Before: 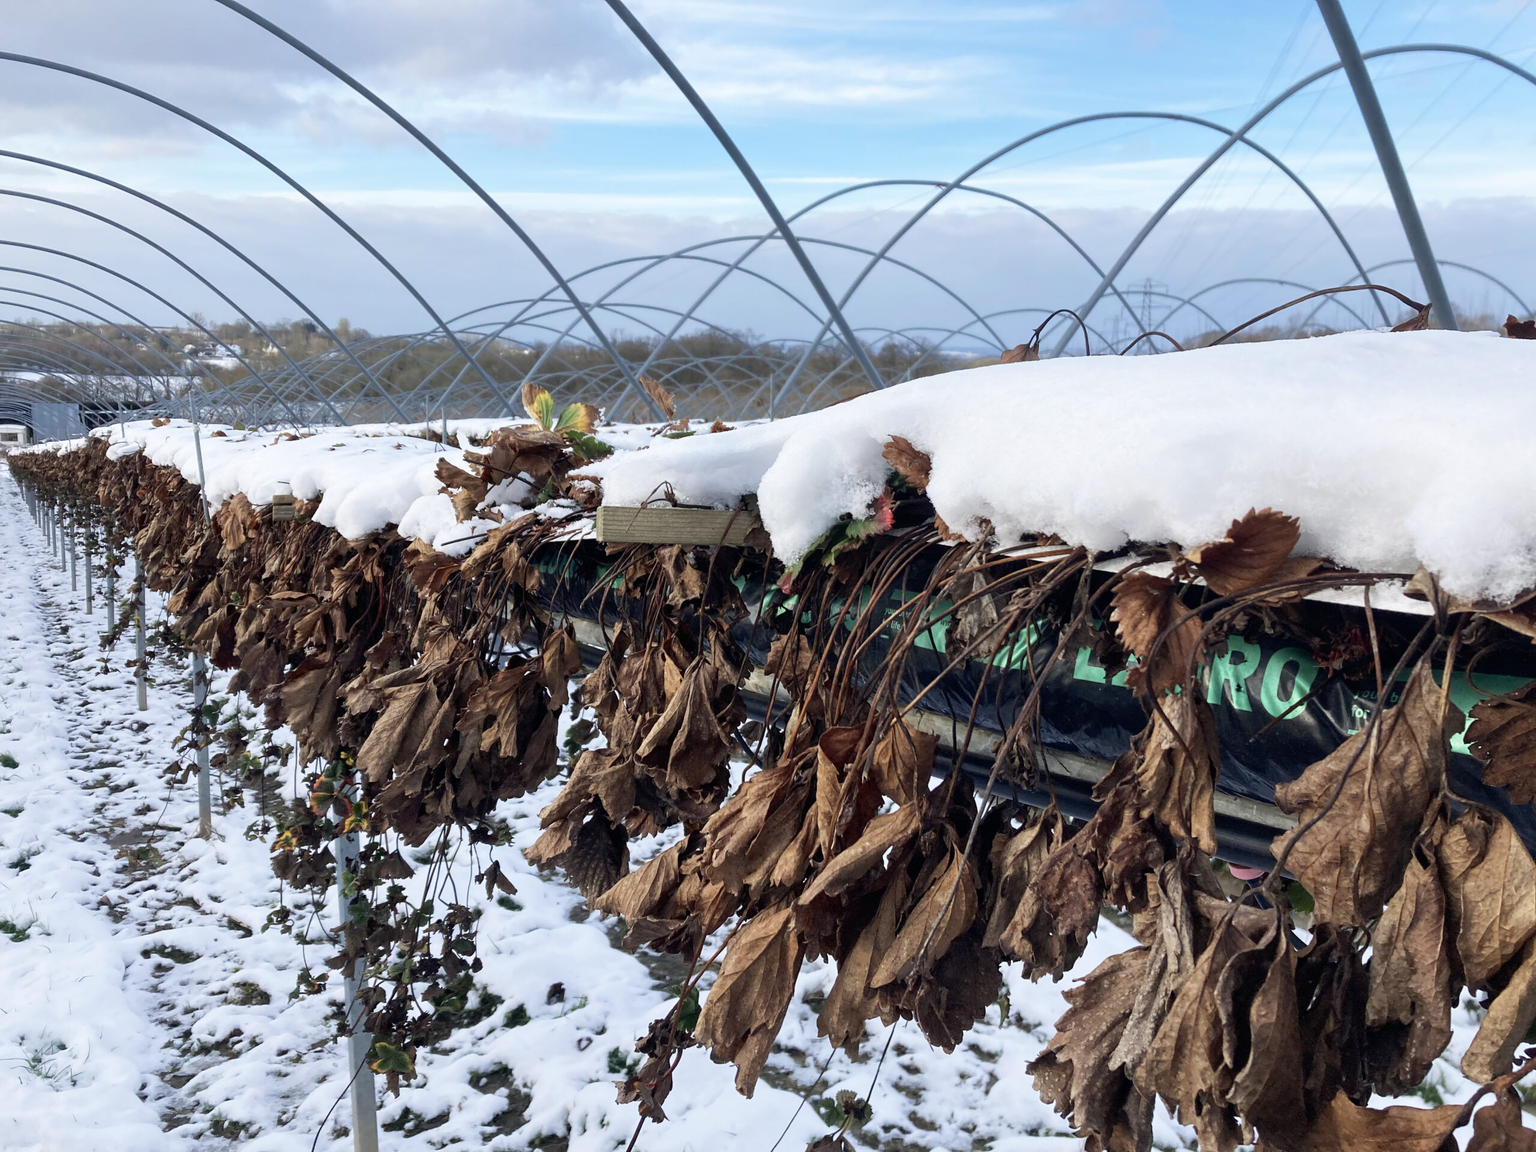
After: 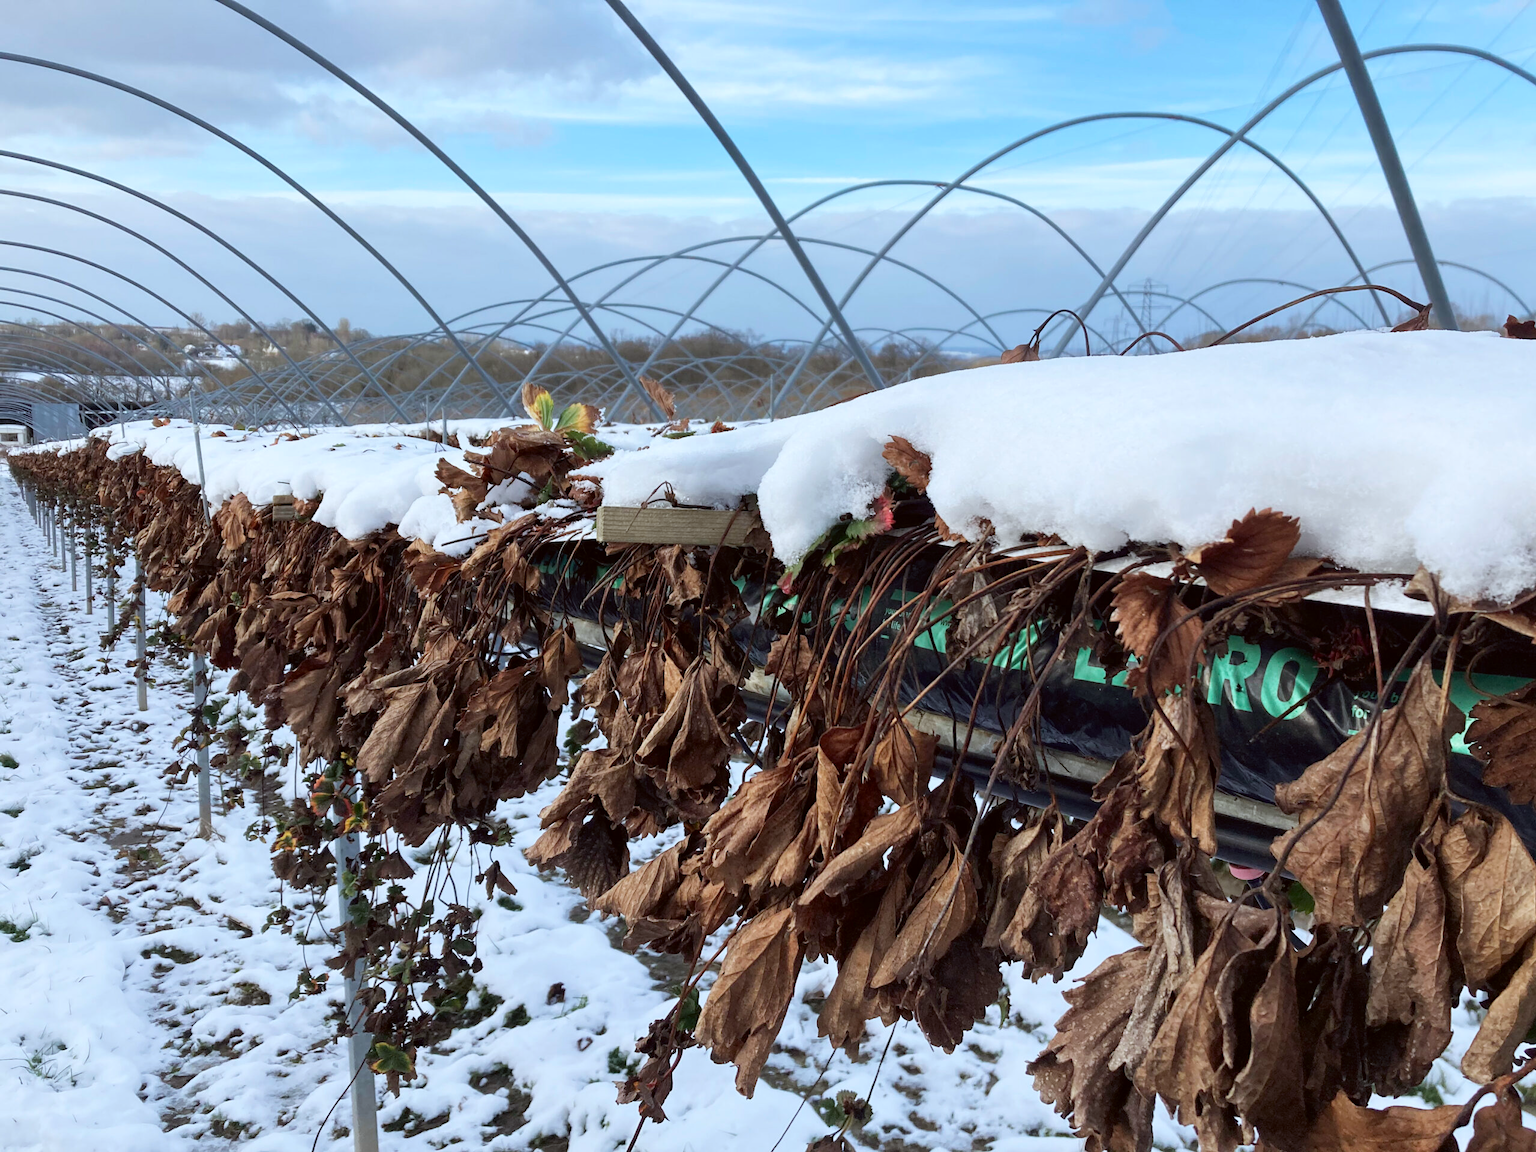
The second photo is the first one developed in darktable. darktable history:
exposure: exposure -0.071 EV, compensate highlight preservation false
color correction: highlights a* -3.11, highlights b* -6.93, shadows a* 2.97, shadows b* 5.71
